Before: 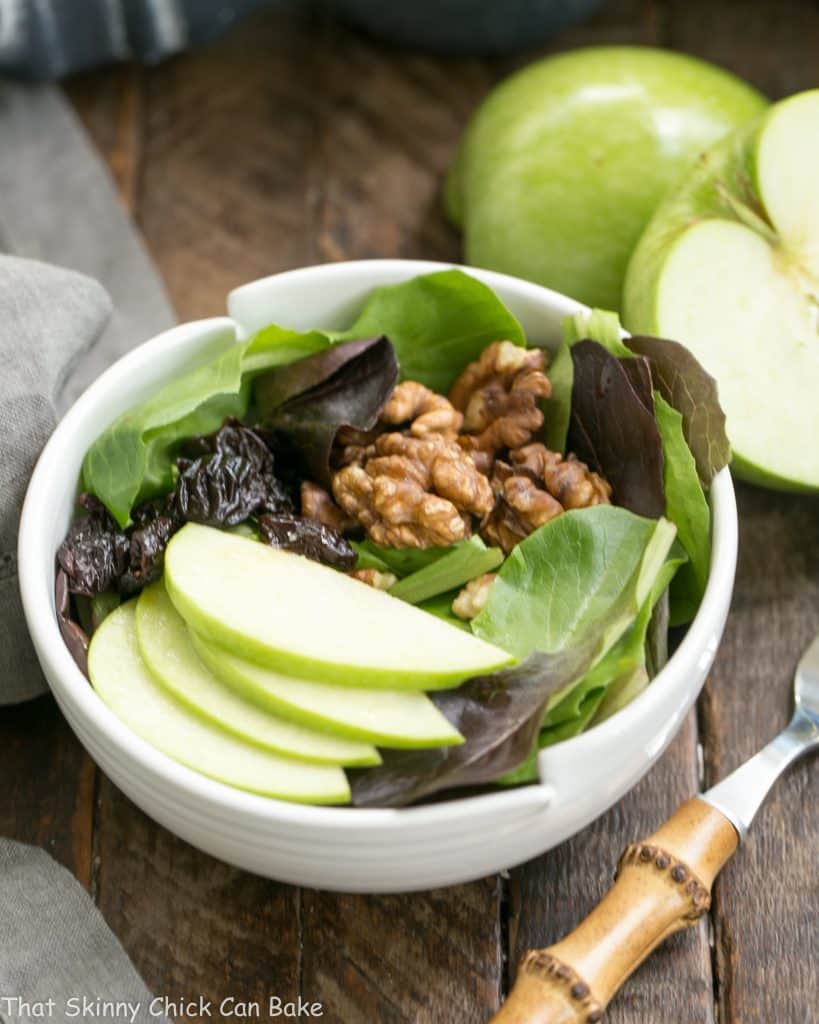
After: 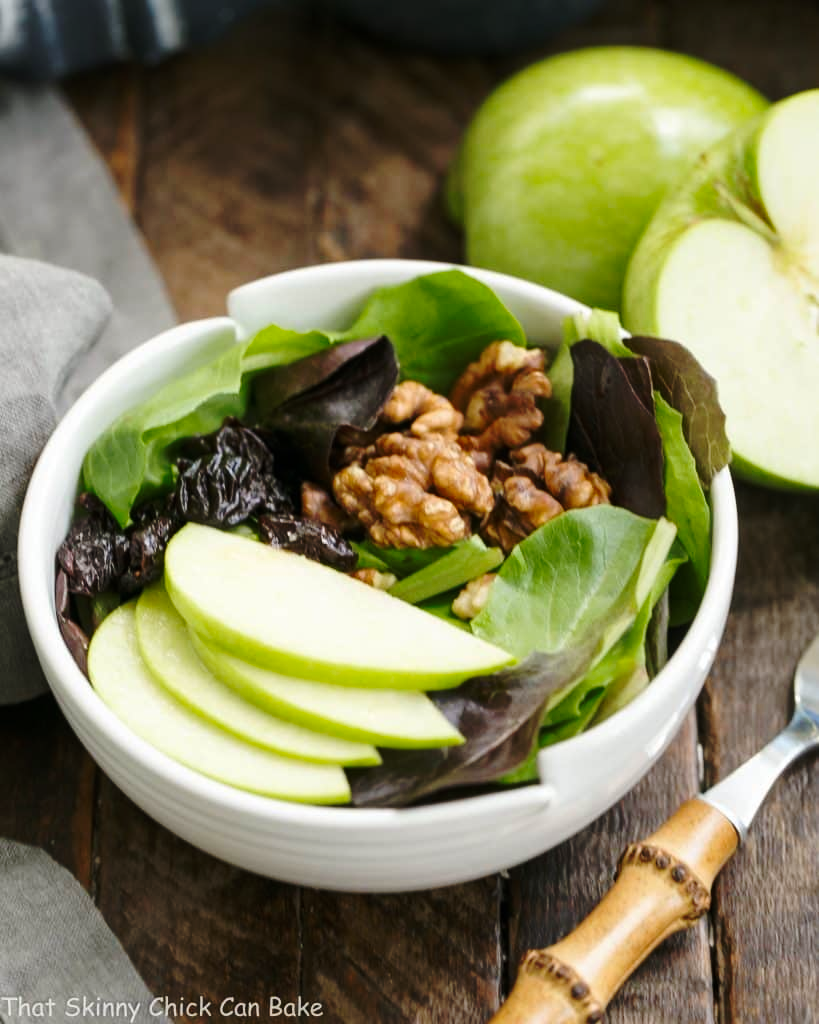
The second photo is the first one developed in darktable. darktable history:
base curve: curves: ch0 [(0, 0) (0.073, 0.04) (0.157, 0.139) (0.492, 0.492) (0.758, 0.758) (1, 1)], preserve colors none
color balance: on, module defaults
